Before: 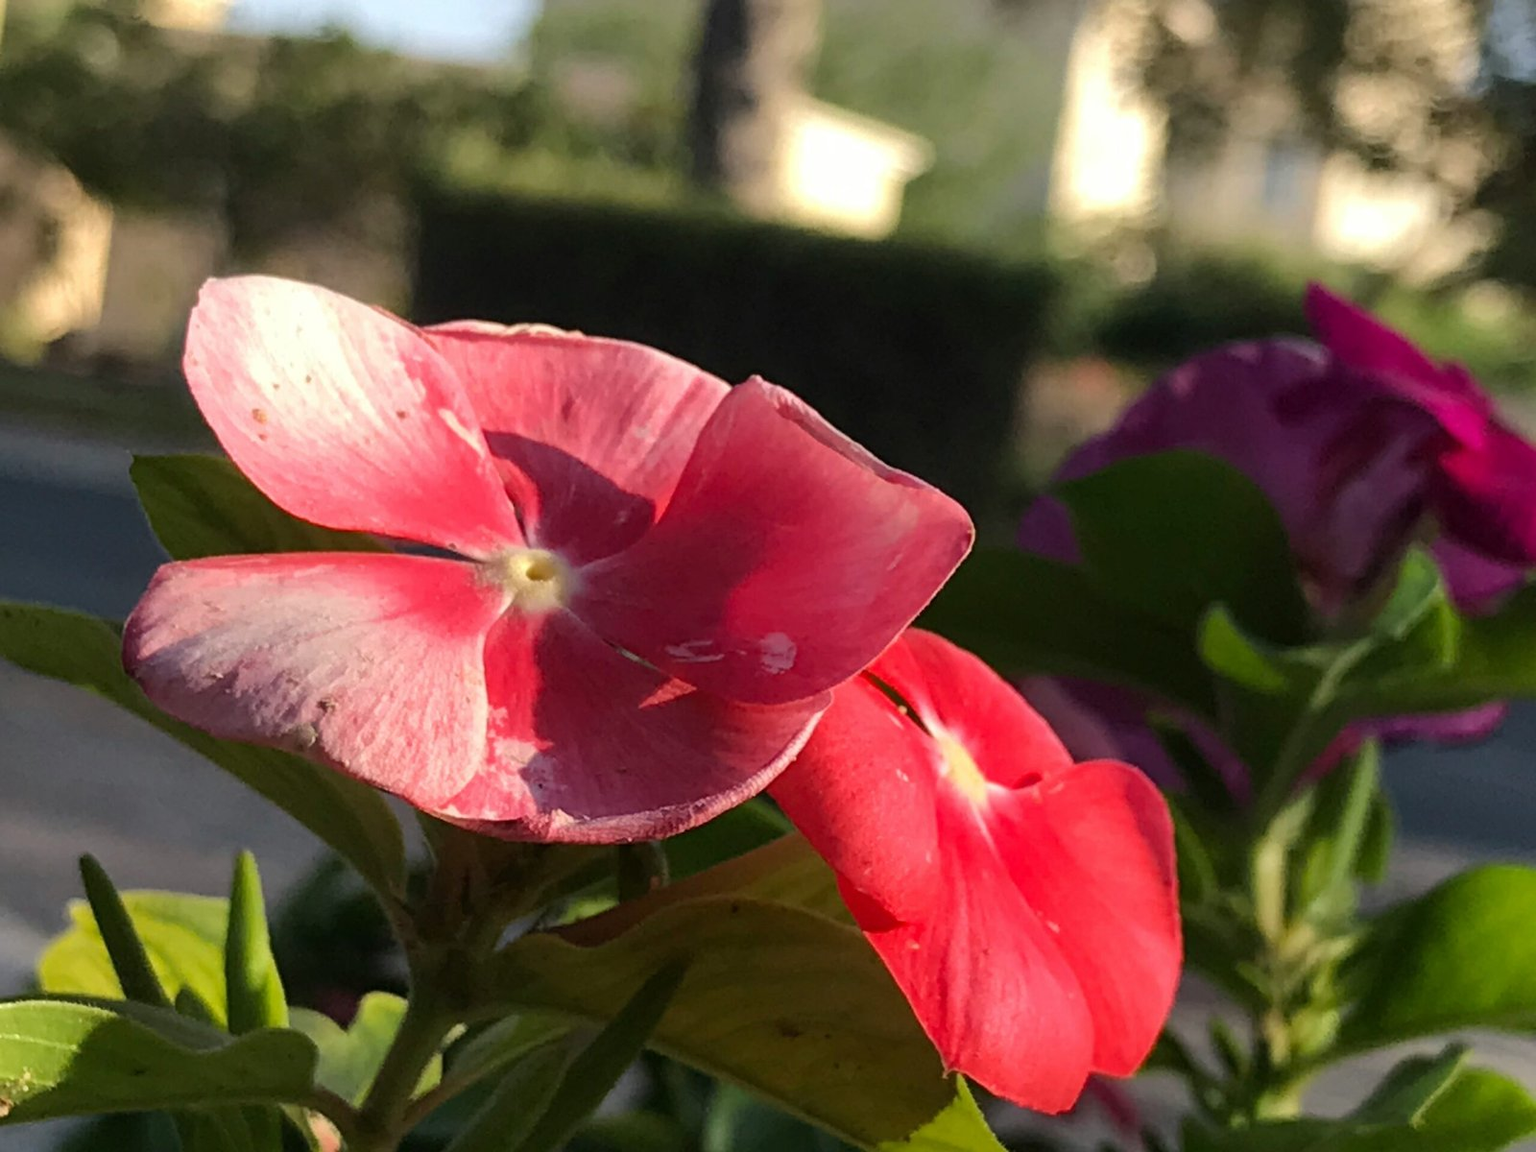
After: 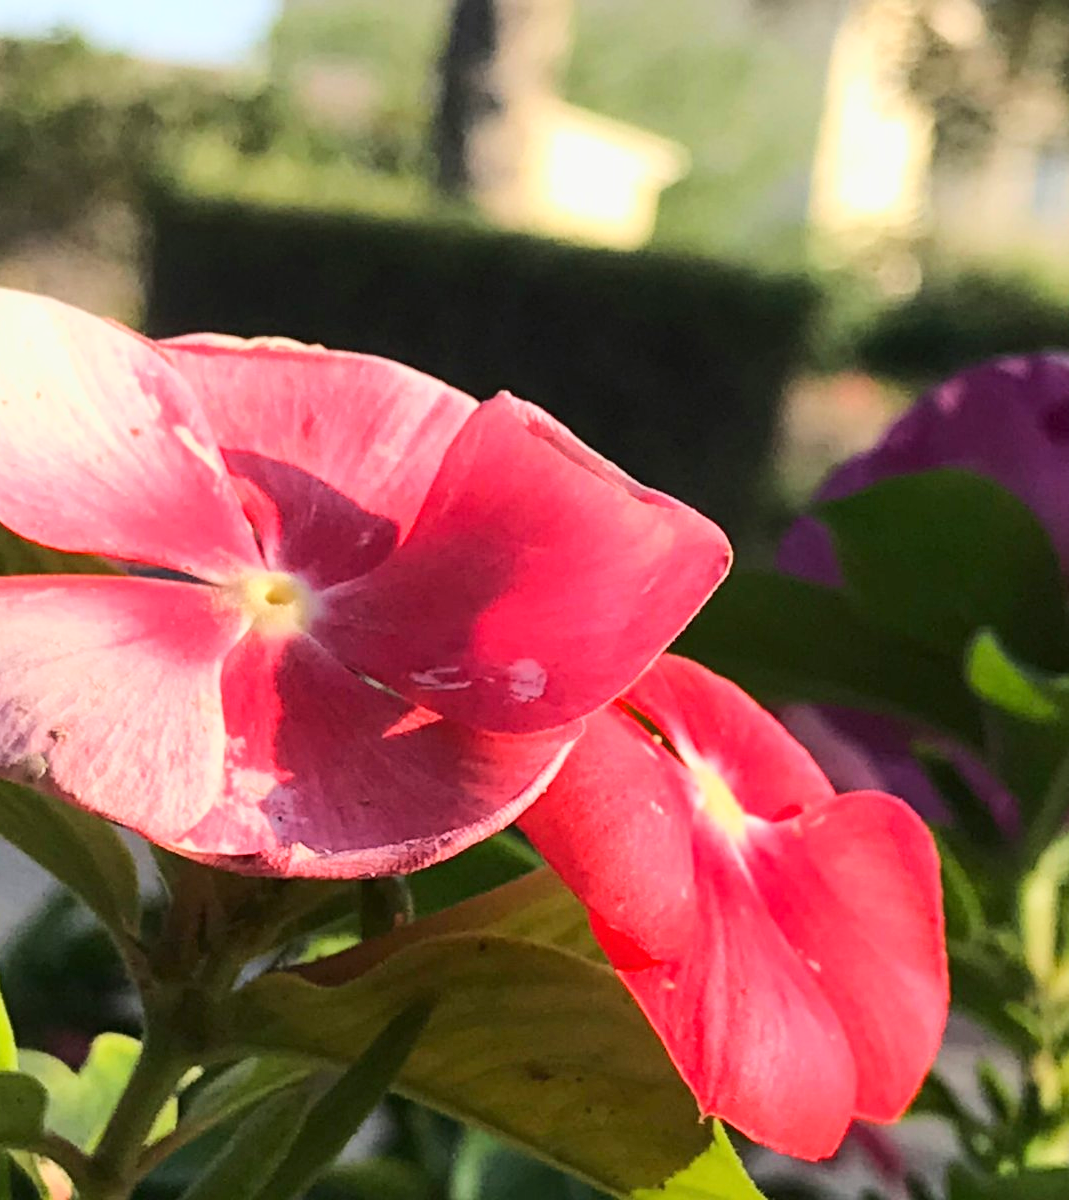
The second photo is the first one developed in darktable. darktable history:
crop and rotate: left 17.732%, right 15.423%
base curve: curves: ch0 [(0, 0) (0.025, 0.046) (0.112, 0.277) (0.467, 0.74) (0.814, 0.929) (1, 0.942)]
